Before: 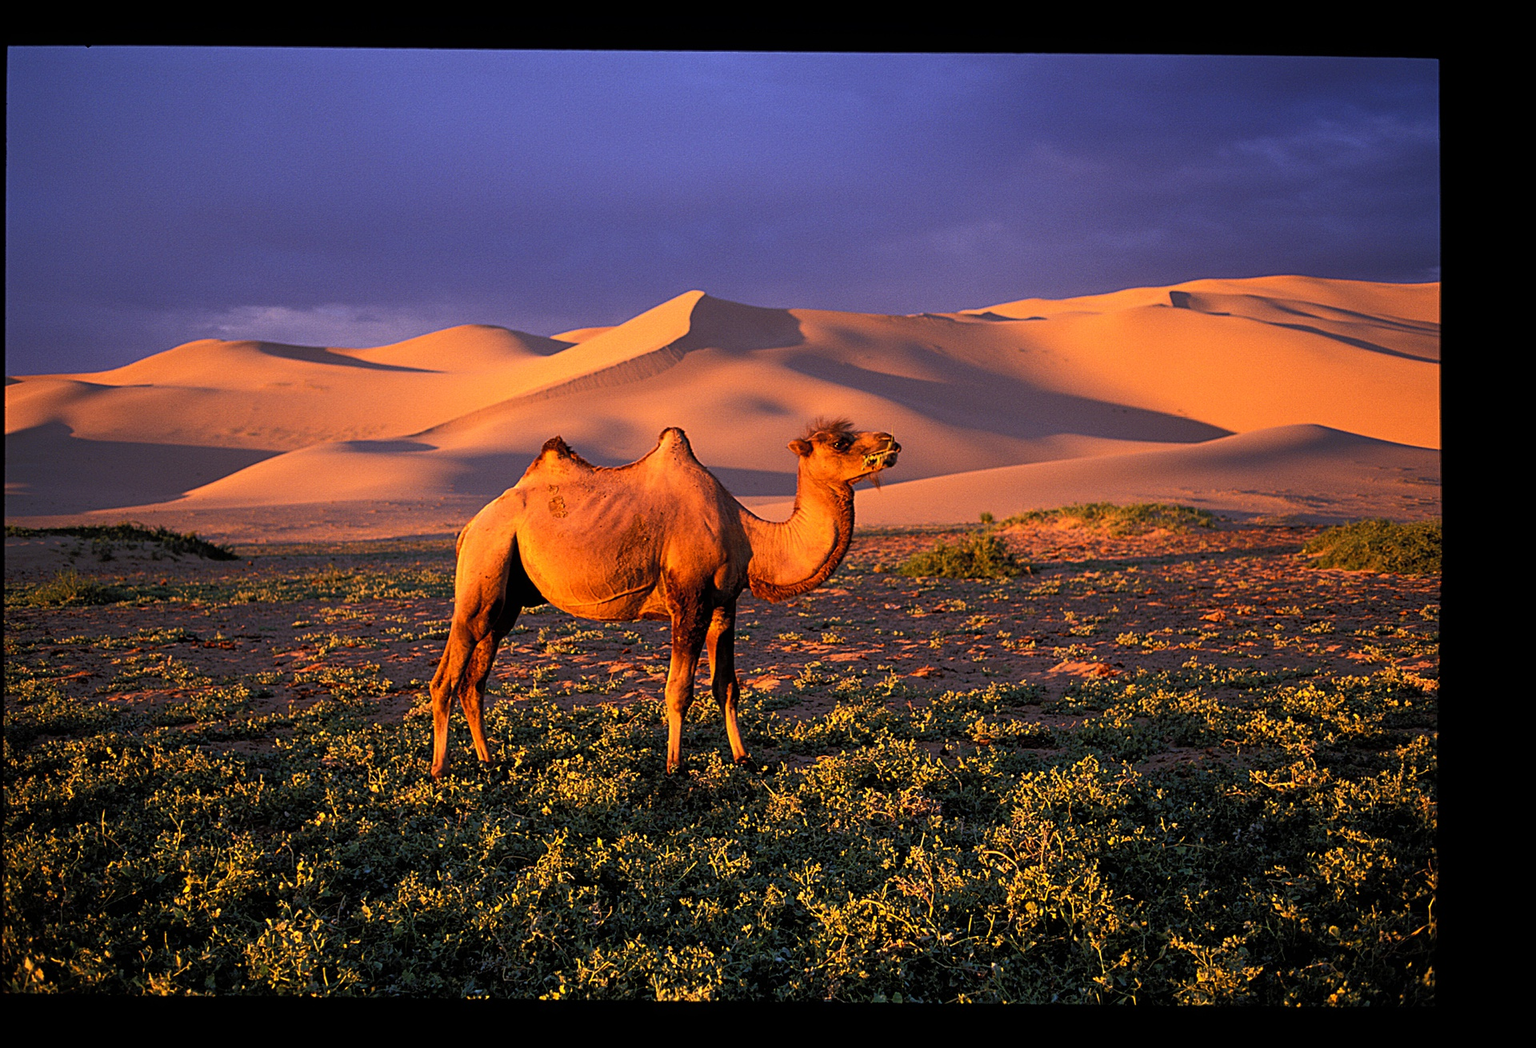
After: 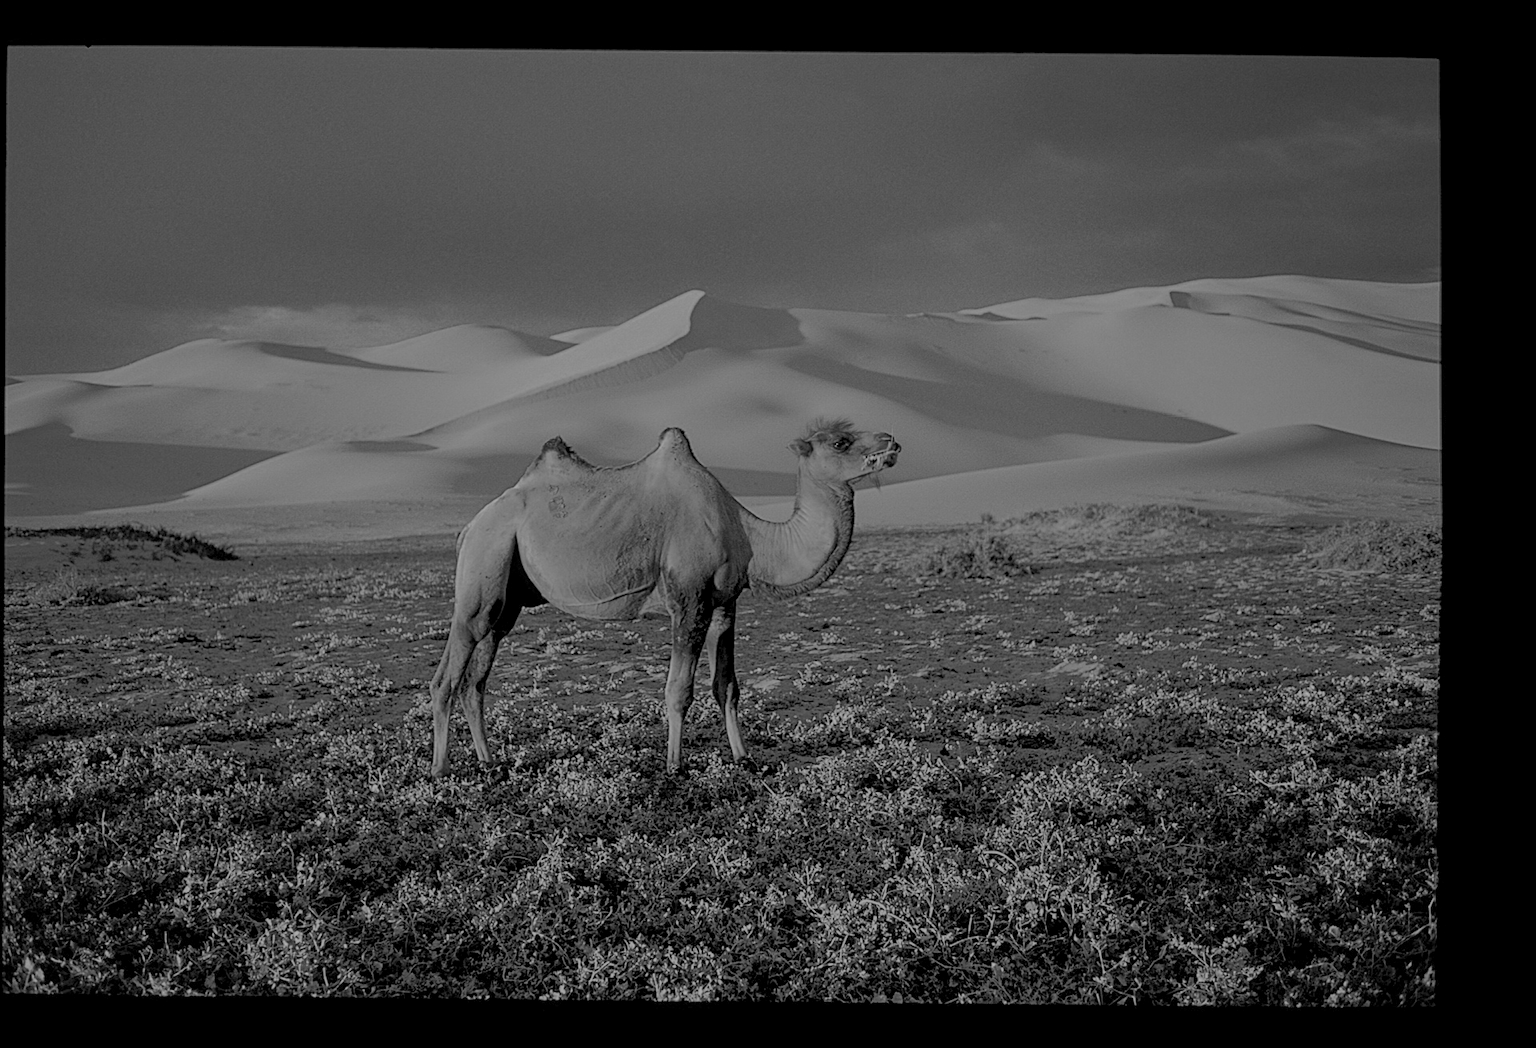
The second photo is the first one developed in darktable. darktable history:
filmic rgb: black relative exposure -14 EV, white relative exposure 8 EV, threshold 3 EV, hardness 3.74, latitude 50%, contrast 0.5, color science v5 (2021), contrast in shadows safe, contrast in highlights safe, enable highlight reconstruction true
monochrome: on, module defaults
local contrast: on, module defaults
